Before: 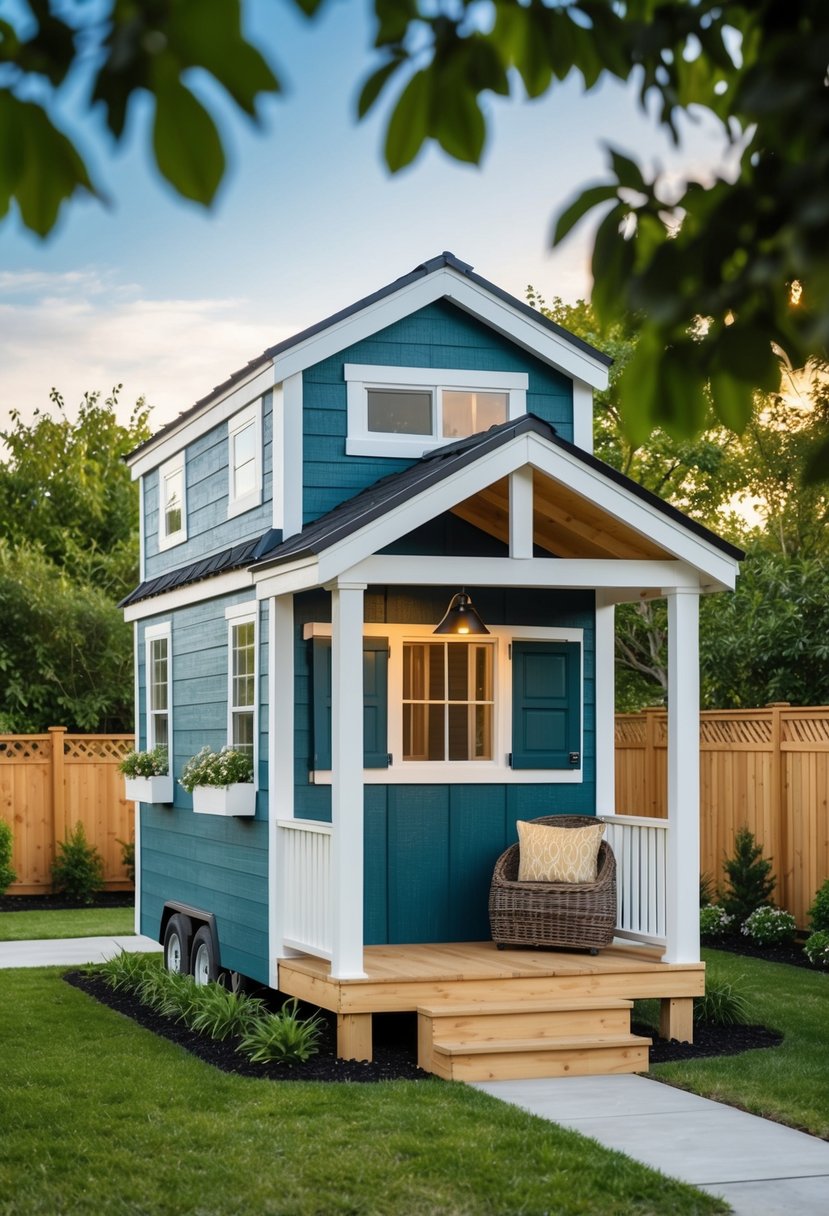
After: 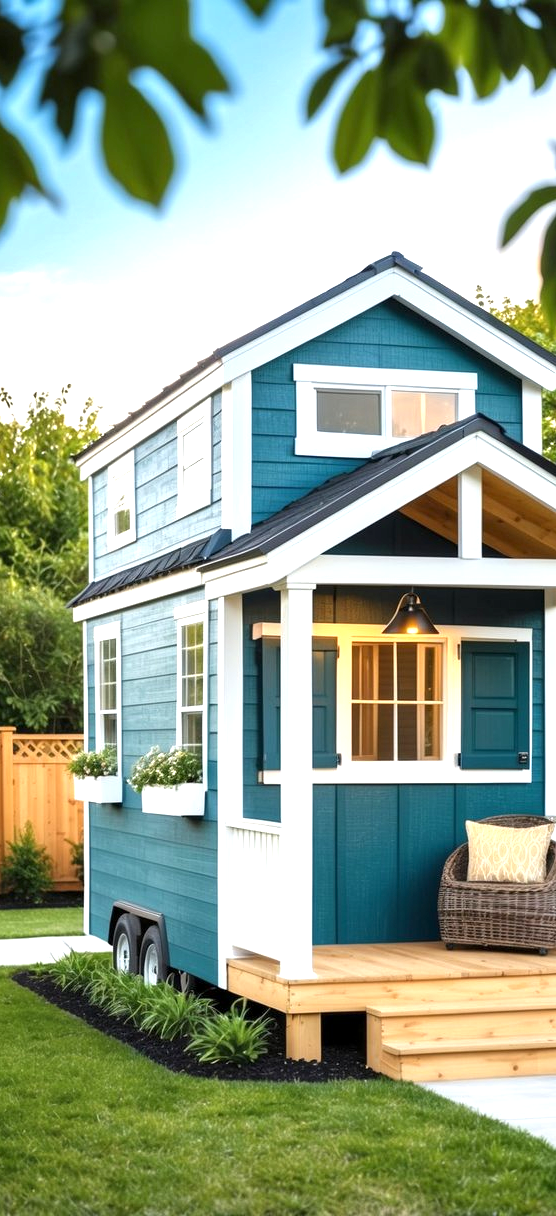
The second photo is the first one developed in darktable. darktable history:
crop and rotate: left 6.177%, right 26.704%
exposure: black level correction 0, exposure 0.95 EV, compensate highlight preservation false
local contrast: highlights 100%, shadows 100%, detail 120%, midtone range 0.2
